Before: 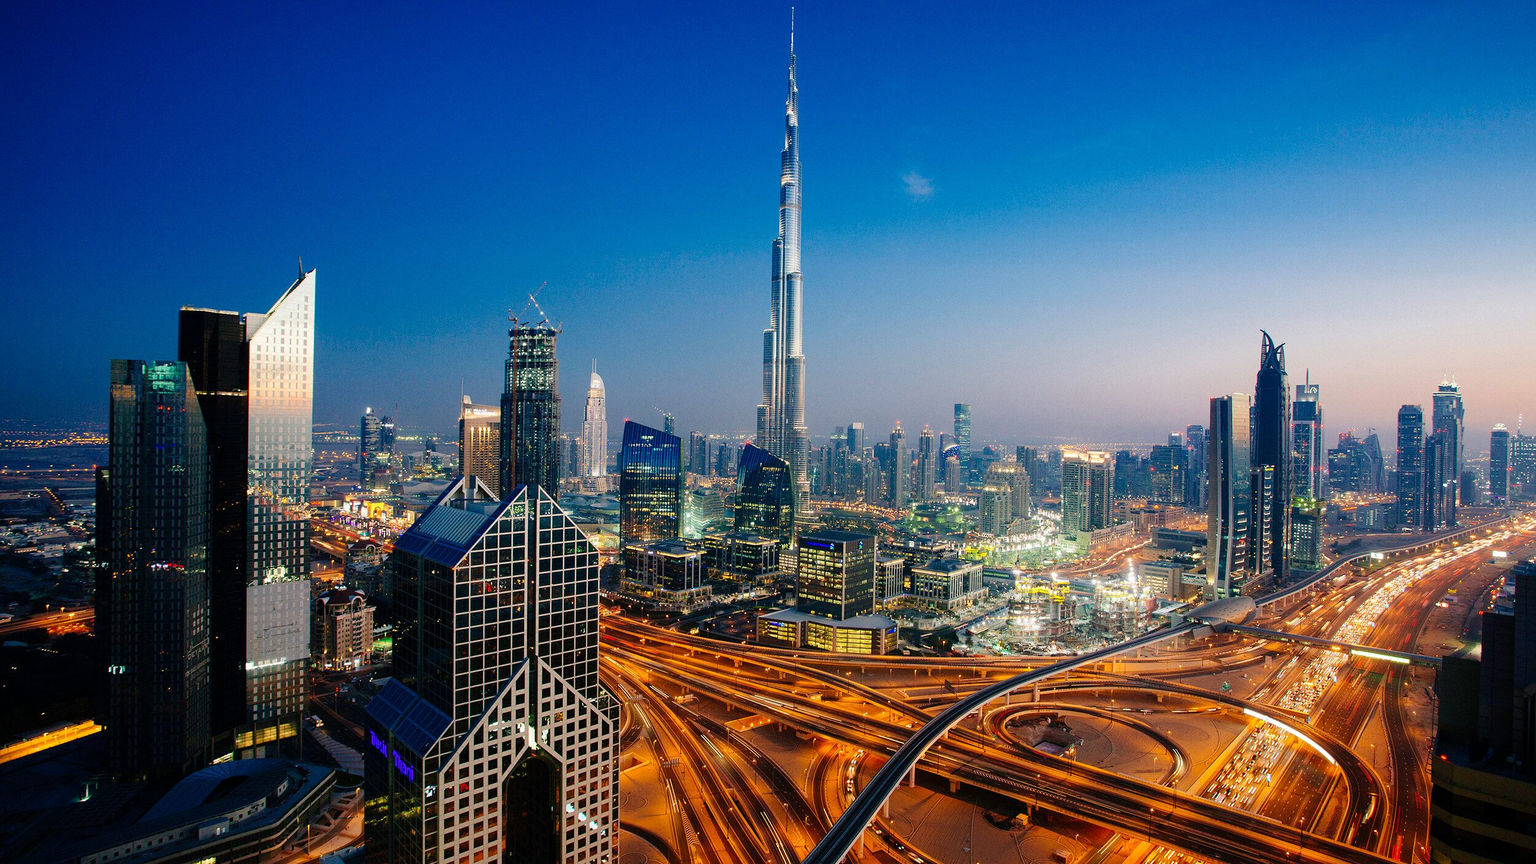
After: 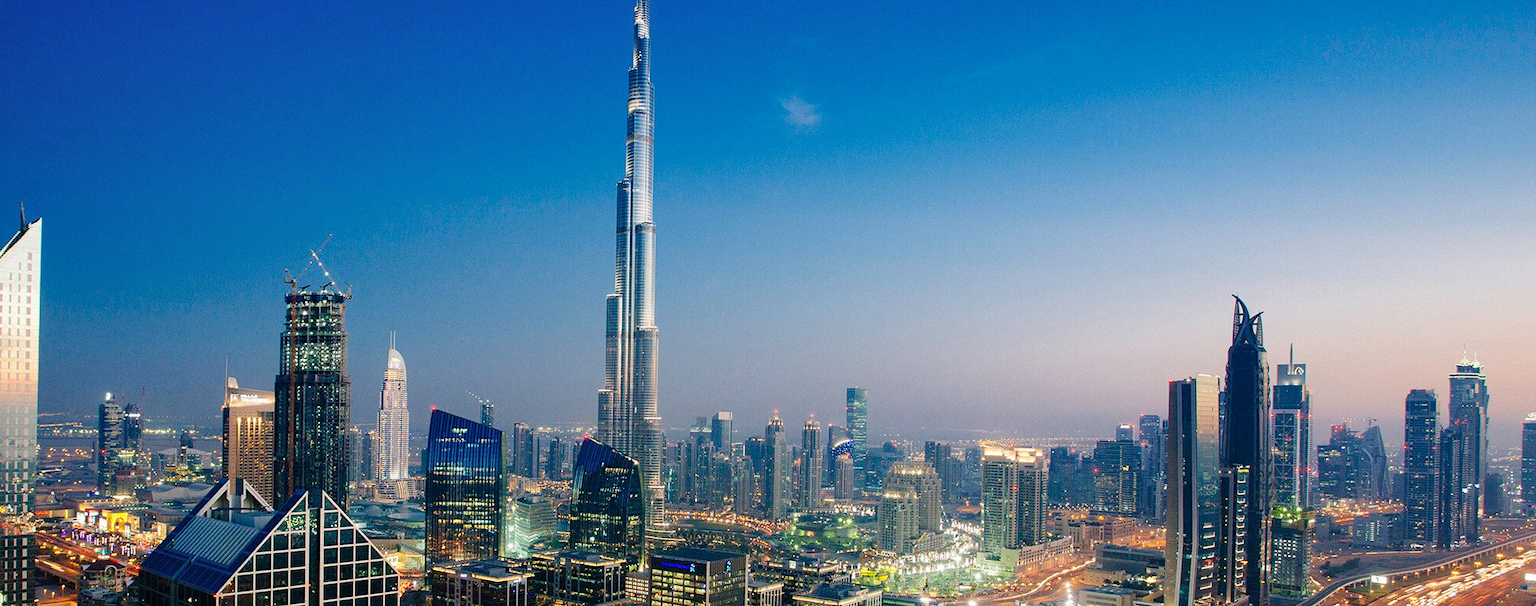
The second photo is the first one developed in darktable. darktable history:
crop: left 18.403%, top 11.126%, right 2.214%, bottom 33.076%
shadows and highlights: shadows 31.23, highlights 1.88, soften with gaussian
